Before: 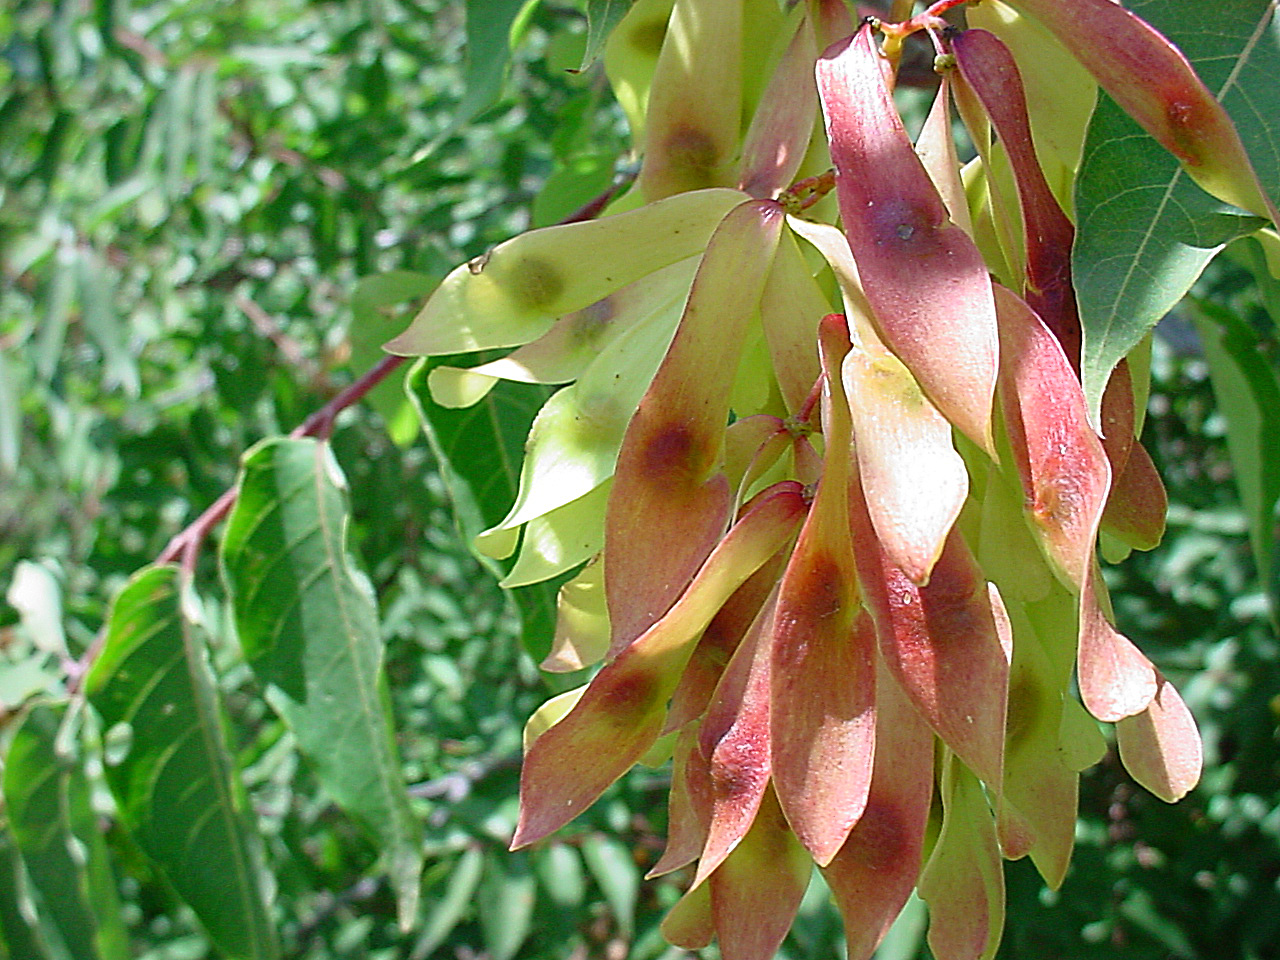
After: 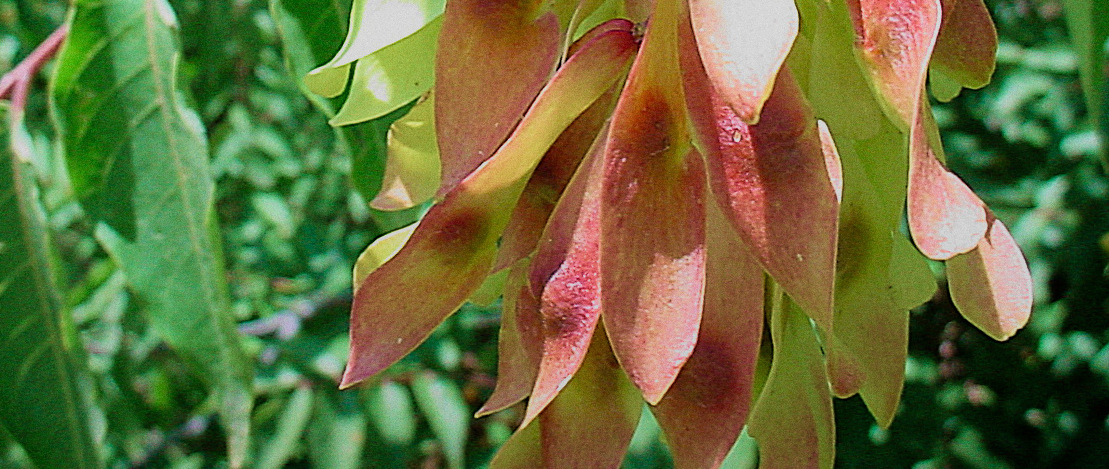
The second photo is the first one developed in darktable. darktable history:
grain: coarseness 0.09 ISO
graduated density: rotation -180°, offset 27.42
velvia: strength 45%
crop and rotate: left 13.306%, top 48.129%, bottom 2.928%
filmic rgb: black relative exposure -7.65 EV, white relative exposure 4.56 EV, hardness 3.61, contrast 1.05
